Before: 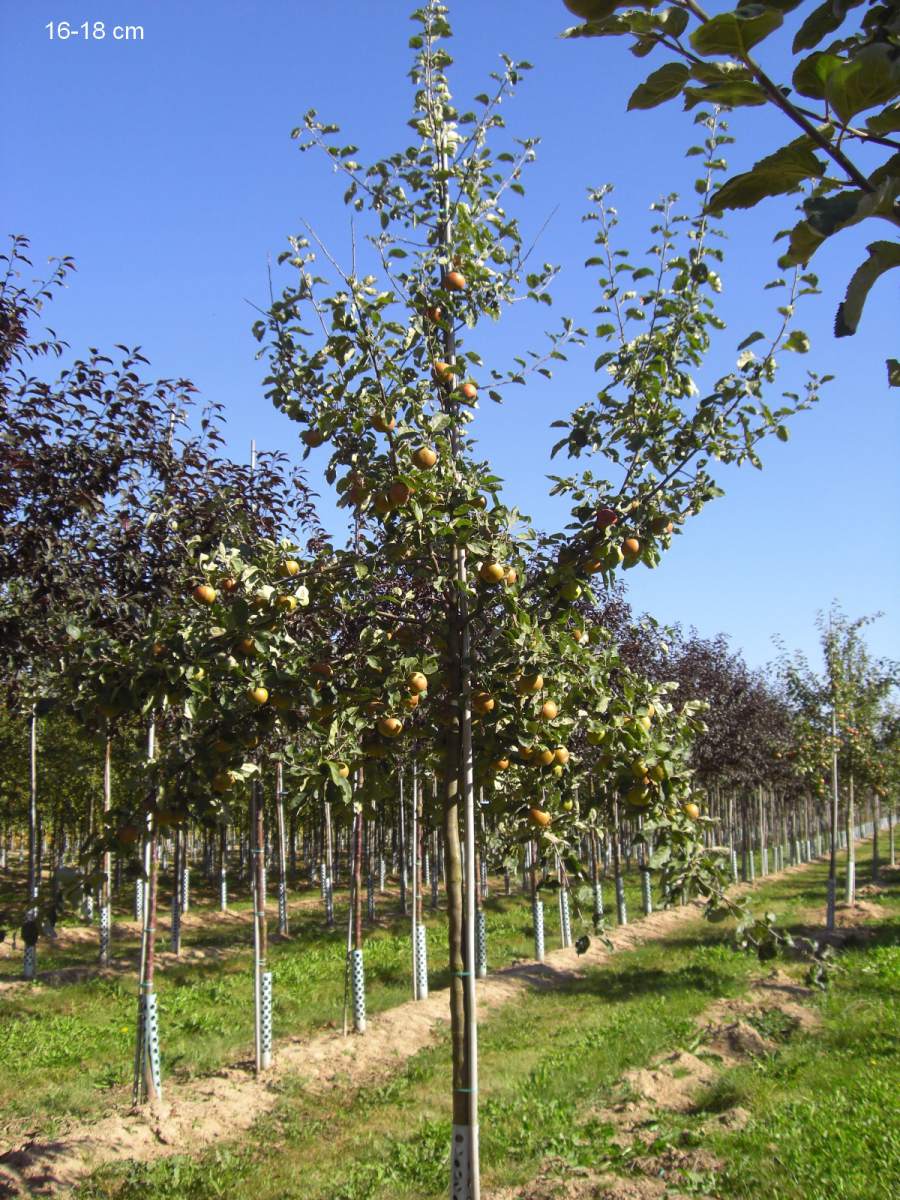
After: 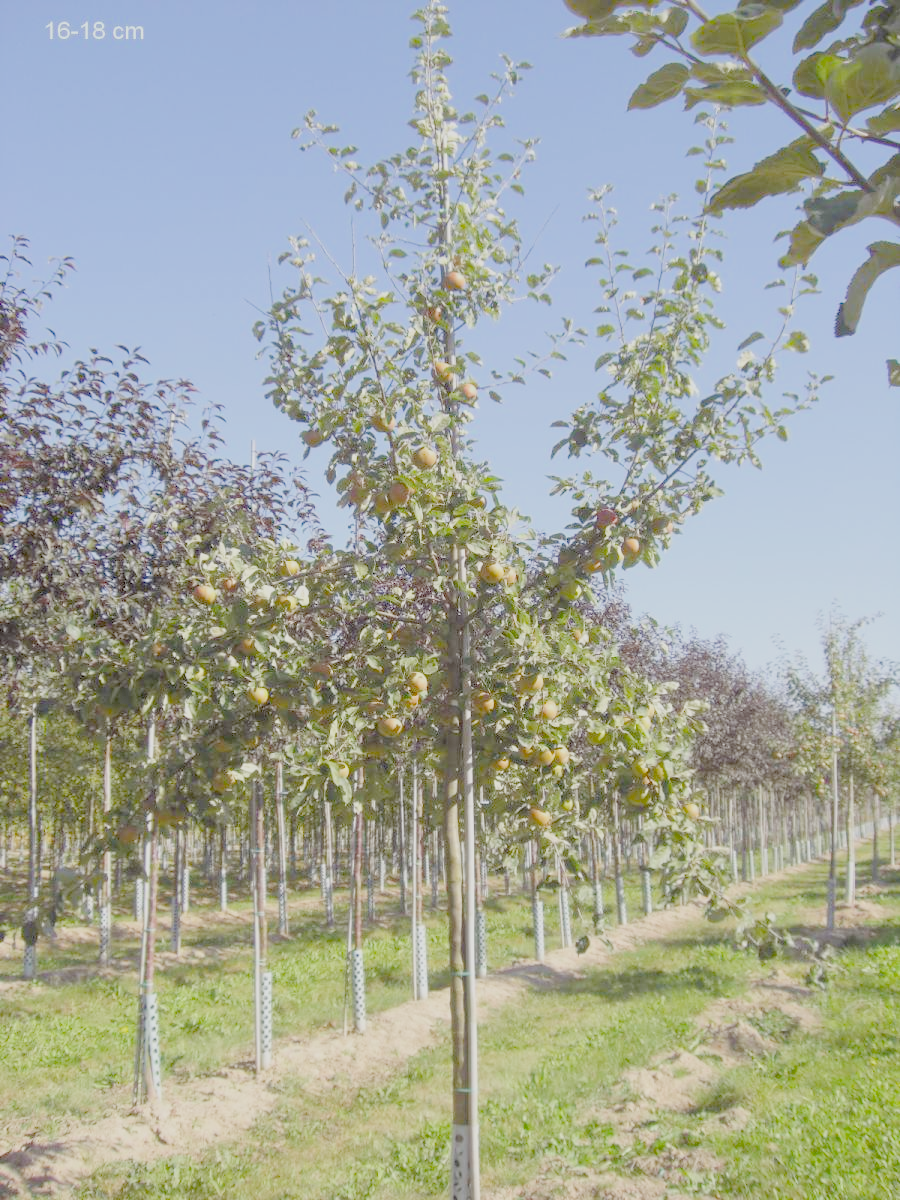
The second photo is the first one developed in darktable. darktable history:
filmic rgb: white relative exposure 3.85 EV, hardness 4.3
rotate and perspective: crop left 0, crop top 0
